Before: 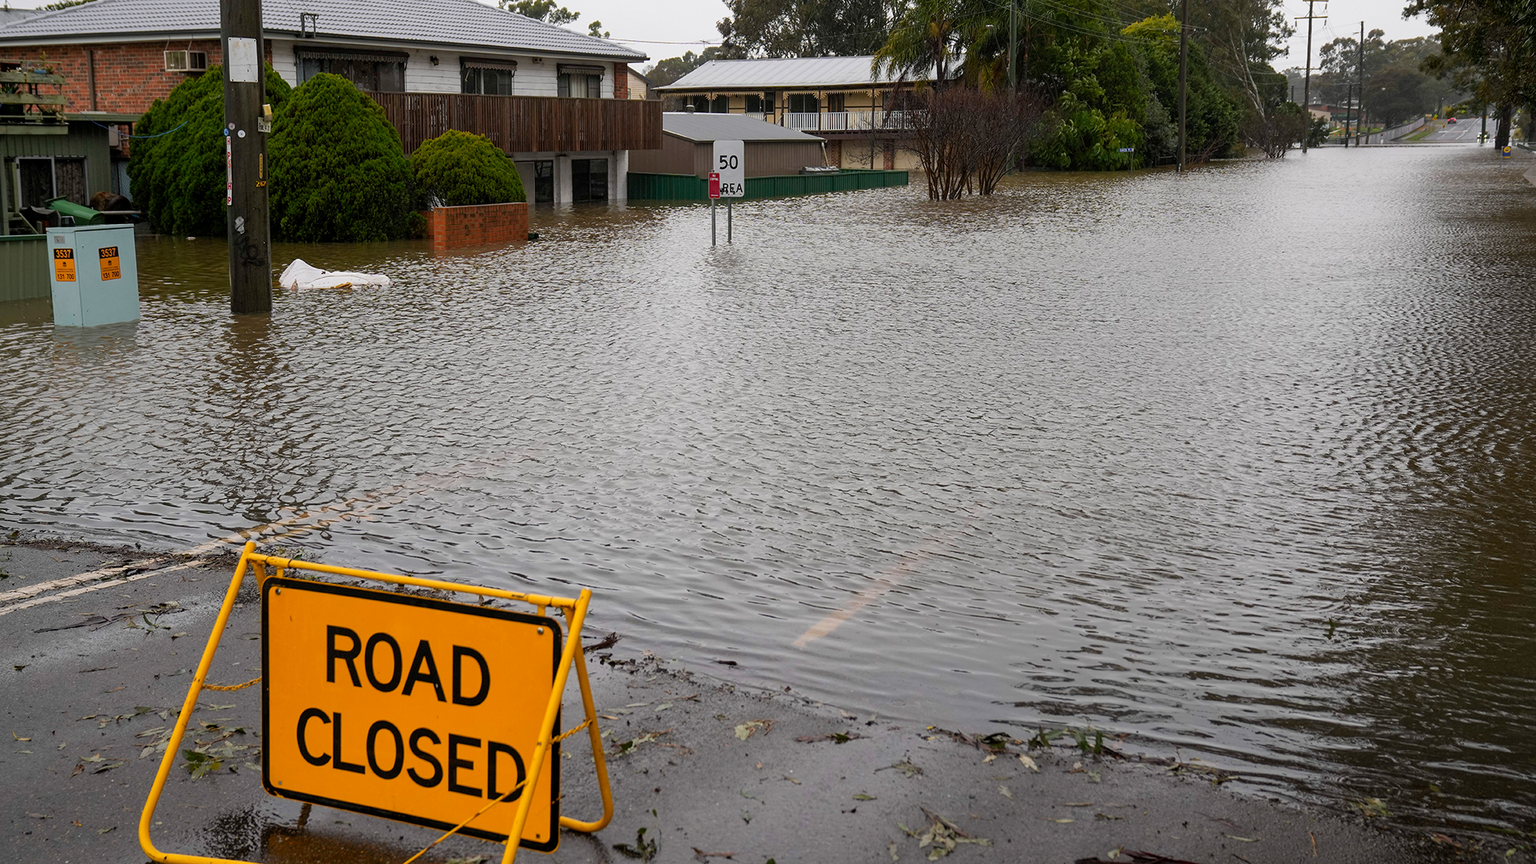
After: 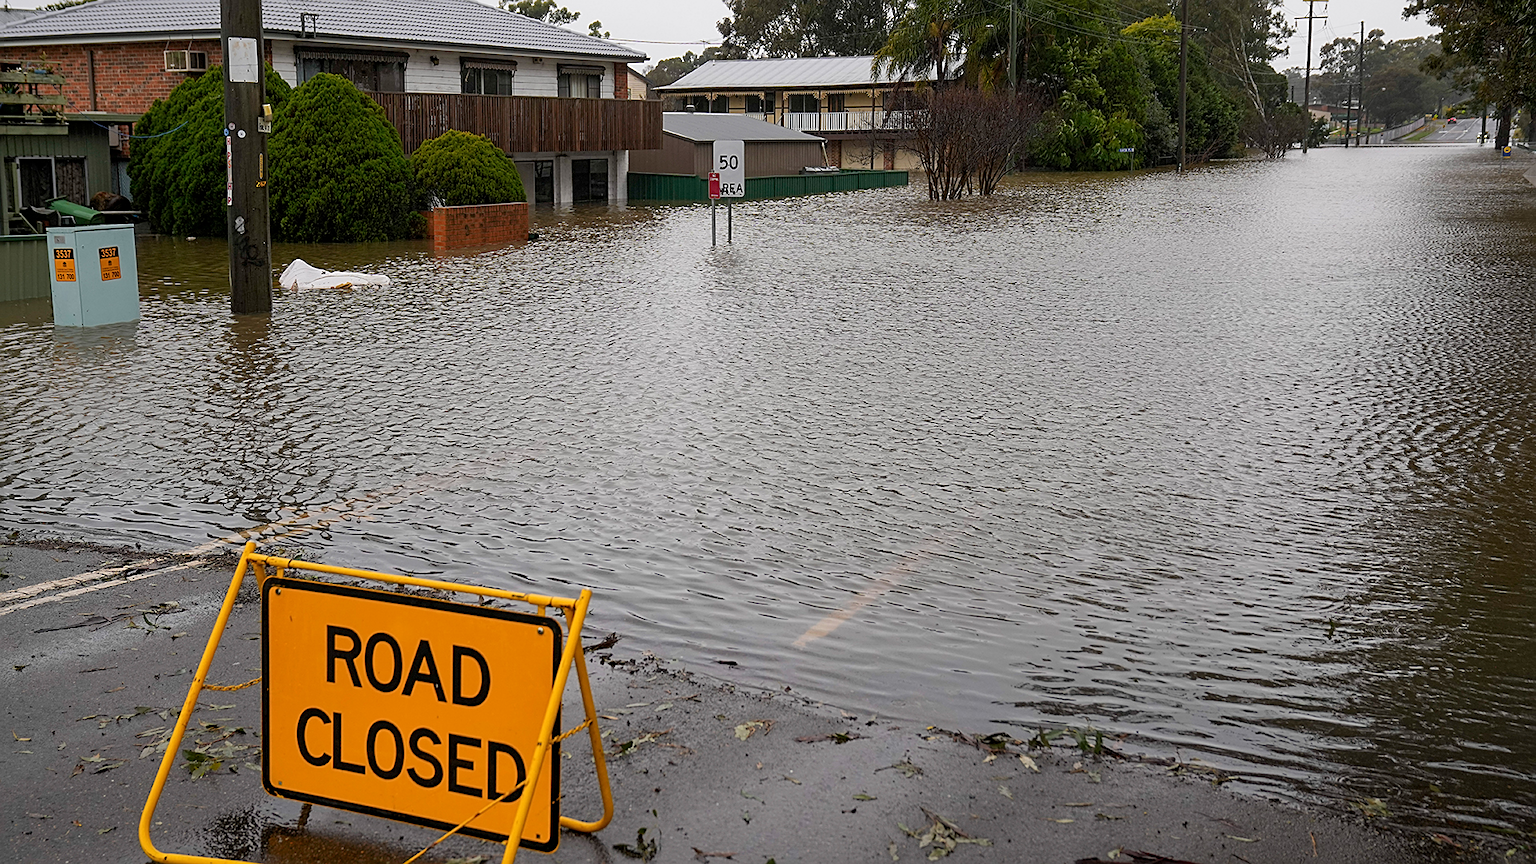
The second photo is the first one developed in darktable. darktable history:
sharpen: on, module defaults
tone equalizer: -7 EV 0.18 EV, -6 EV 0.12 EV, -5 EV 0.08 EV, -4 EV 0.04 EV, -2 EV -0.02 EV, -1 EV -0.04 EV, +0 EV -0.06 EV, luminance estimator HSV value / RGB max
